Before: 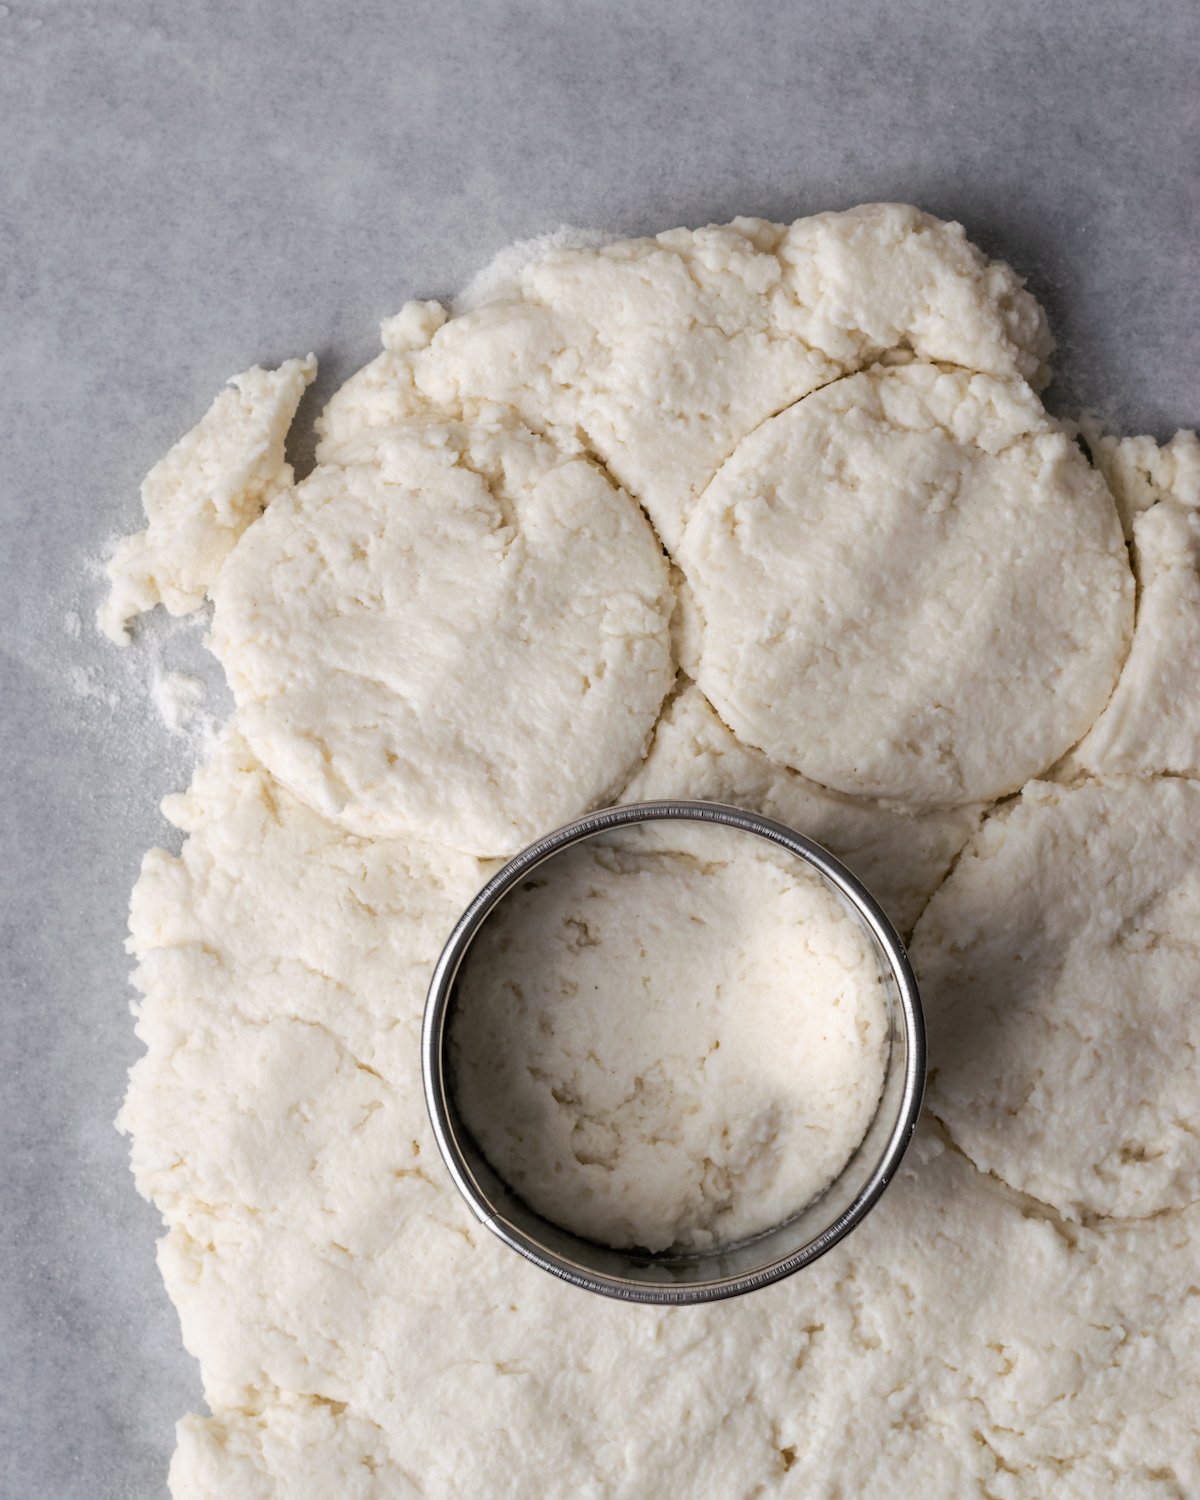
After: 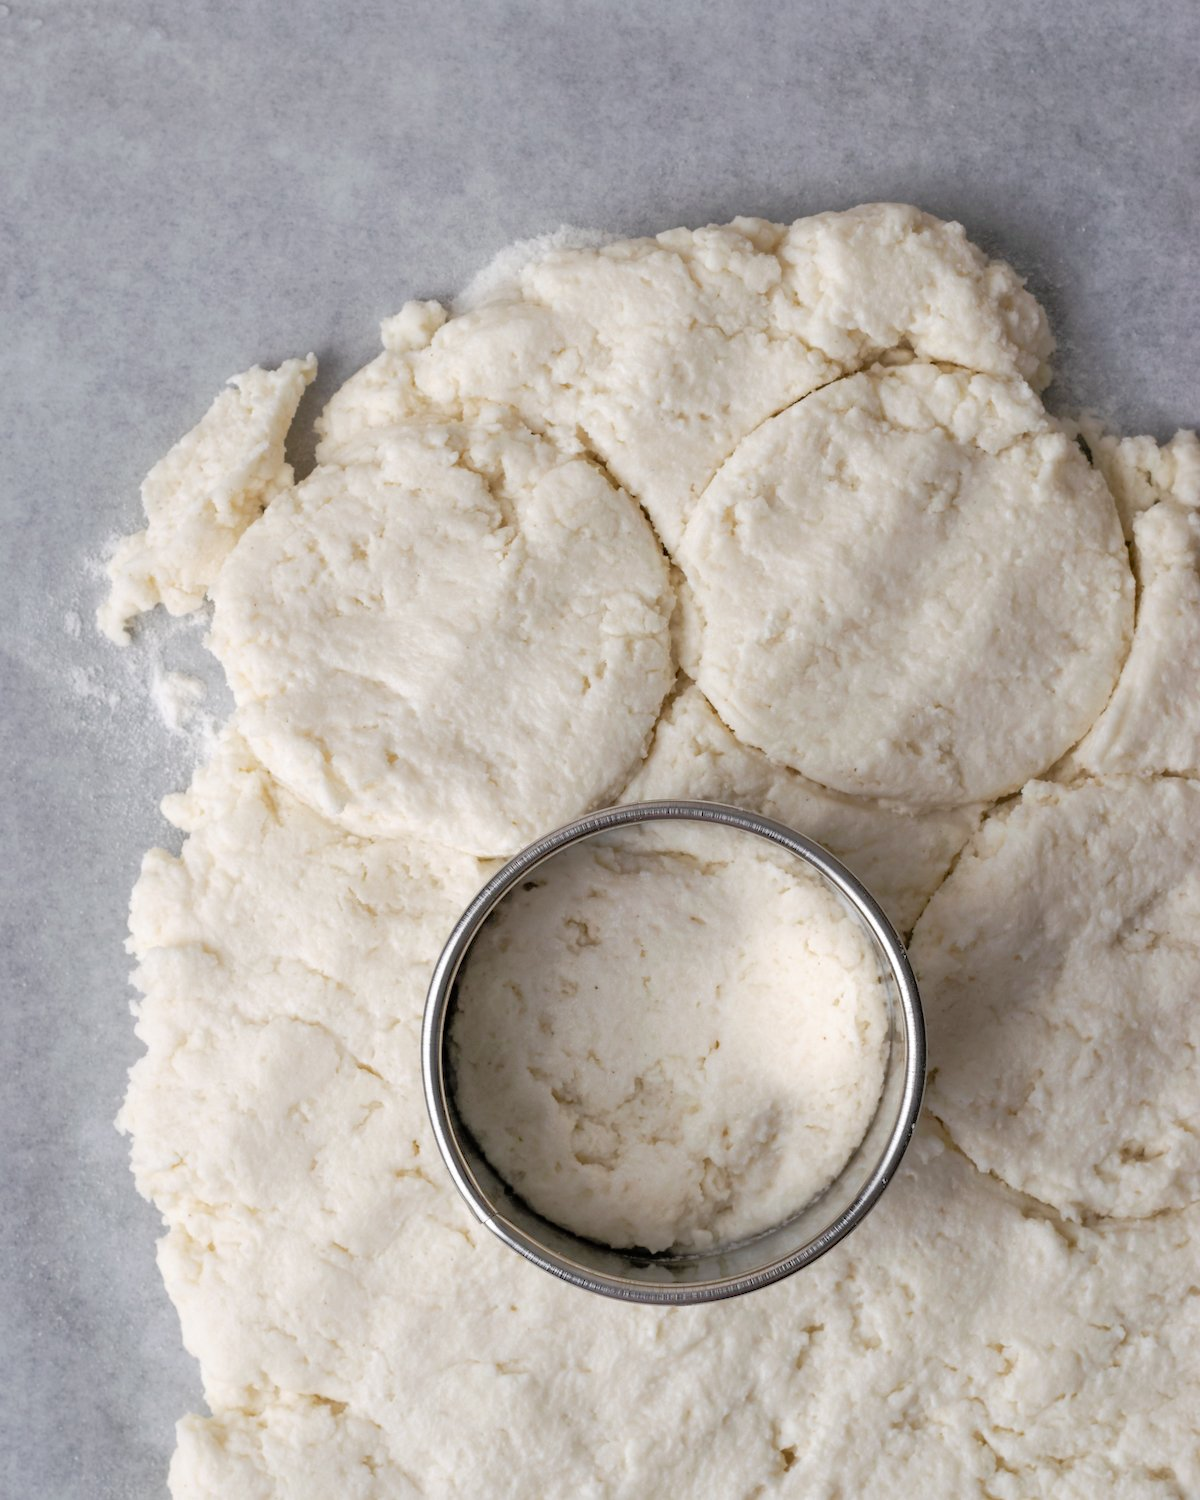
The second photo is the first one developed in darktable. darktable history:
tone equalizer: -7 EV 0.14 EV, -6 EV 0.63 EV, -5 EV 1.16 EV, -4 EV 1.31 EV, -3 EV 1.15 EV, -2 EV 0.6 EV, -1 EV 0.146 EV
